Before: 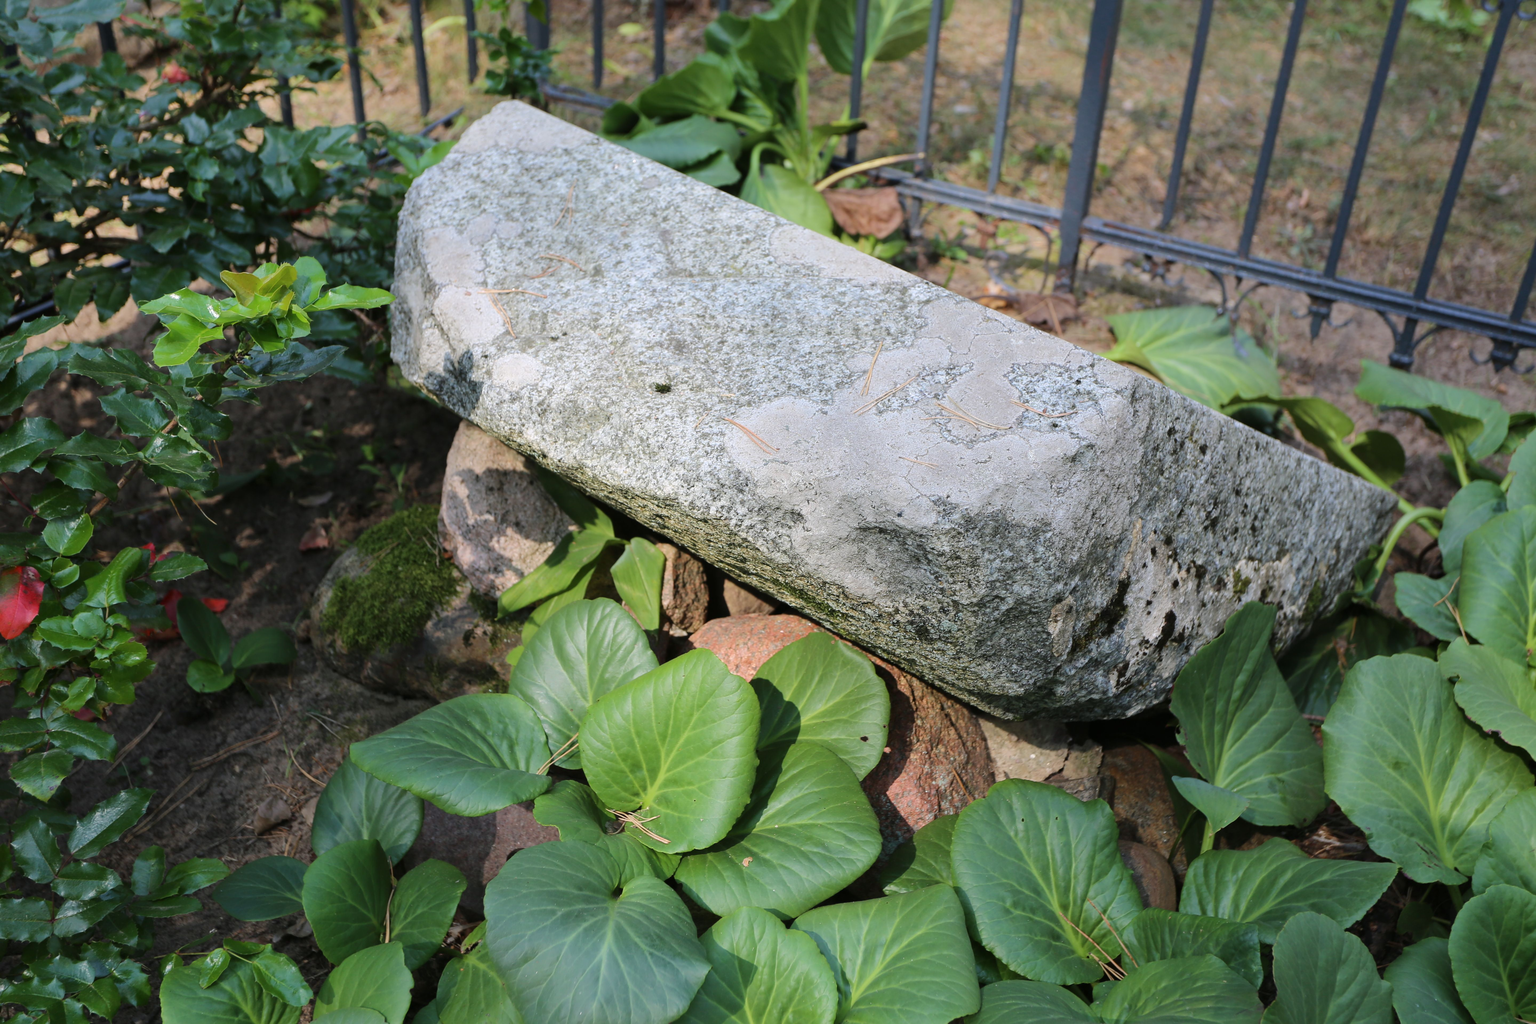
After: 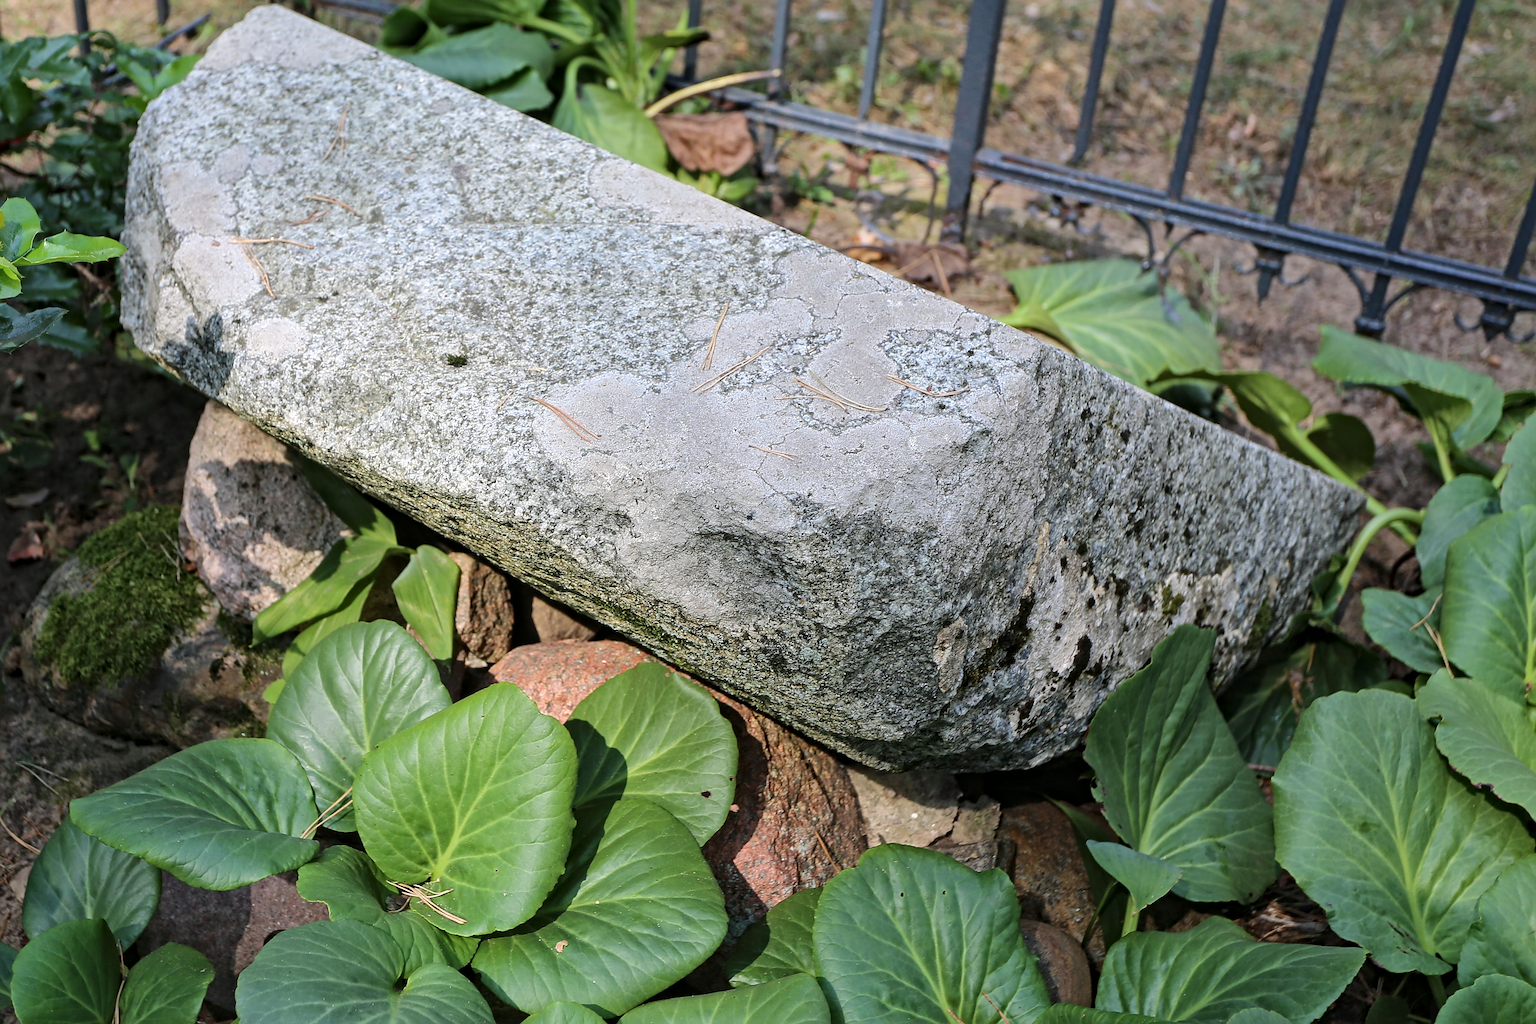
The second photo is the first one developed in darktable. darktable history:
local contrast: mode bilateral grid, contrast 20, coarseness 21, detail 150%, midtone range 0.2
crop: left 19.115%, top 9.46%, right 0.001%, bottom 9.614%
sharpen: amount 0.589
